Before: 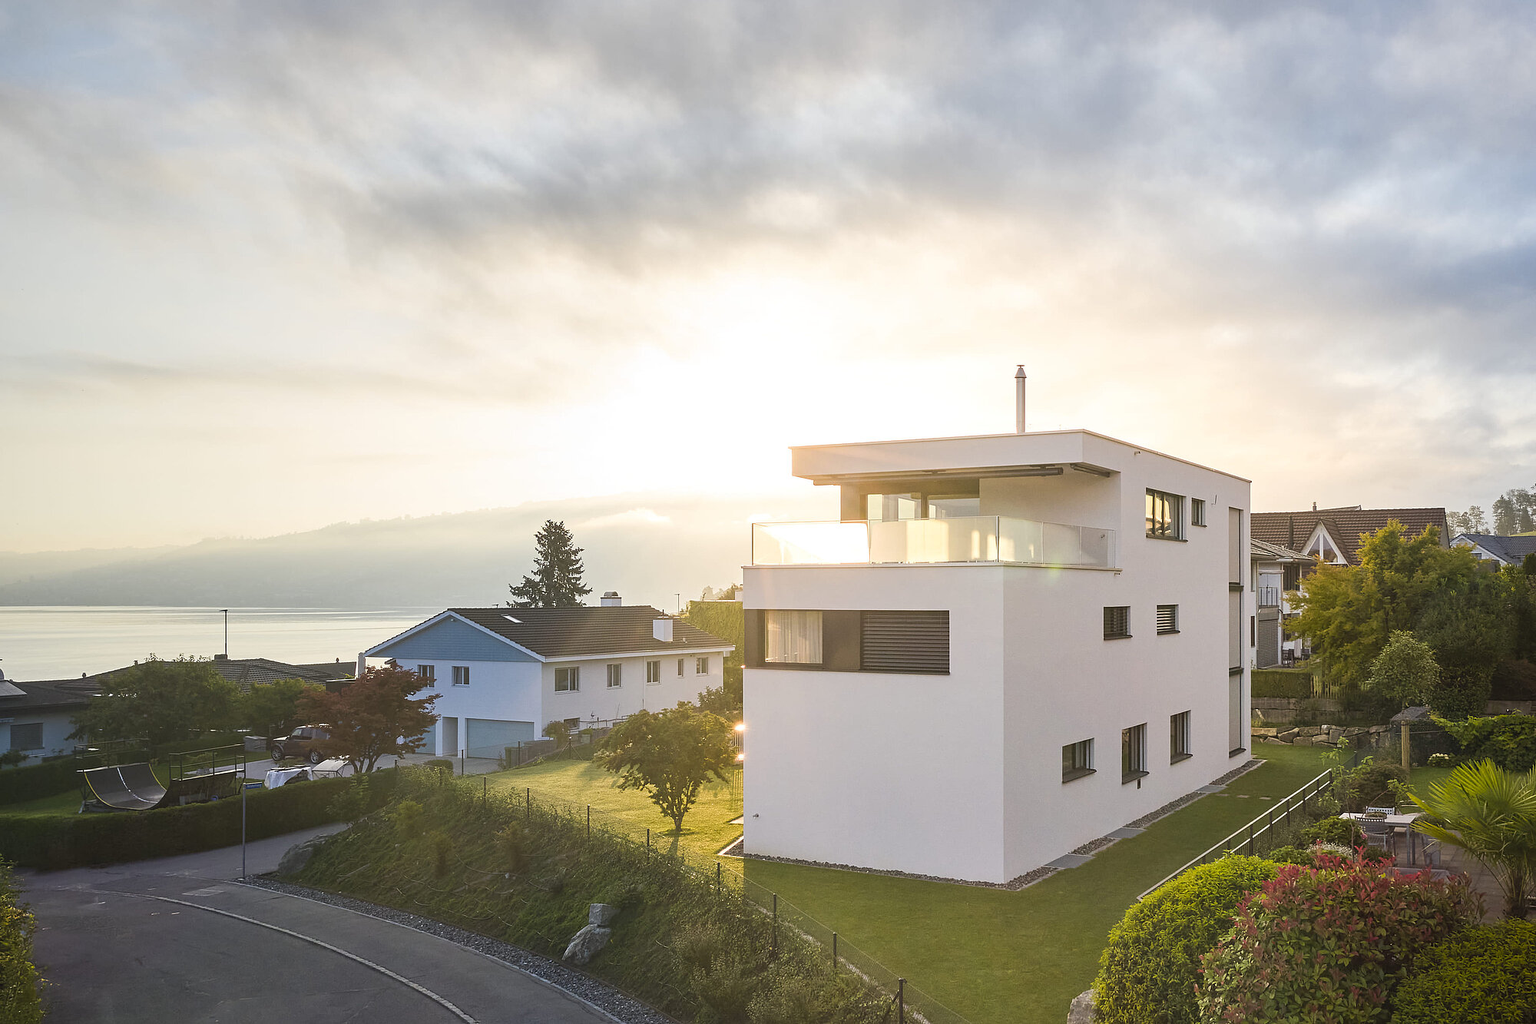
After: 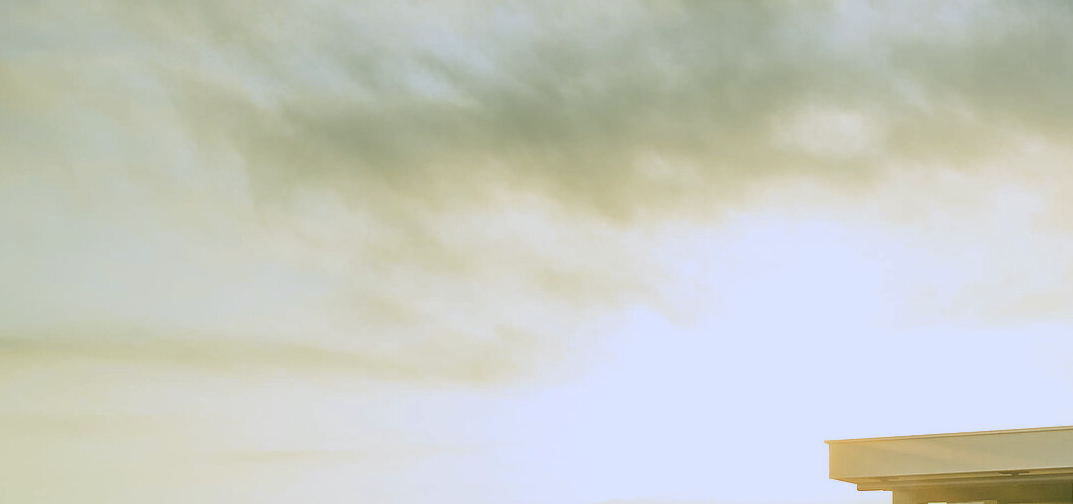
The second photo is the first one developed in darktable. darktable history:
crop: left 10.121%, top 10.631%, right 36.218%, bottom 51.526%
rgb curve: curves: ch0 [(0.123, 0.061) (0.995, 0.887)]; ch1 [(0.06, 0.116) (1, 0.906)]; ch2 [(0, 0) (0.824, 0.69) (1, 1)], mode RGB, independent channels, compensate middle gray true
